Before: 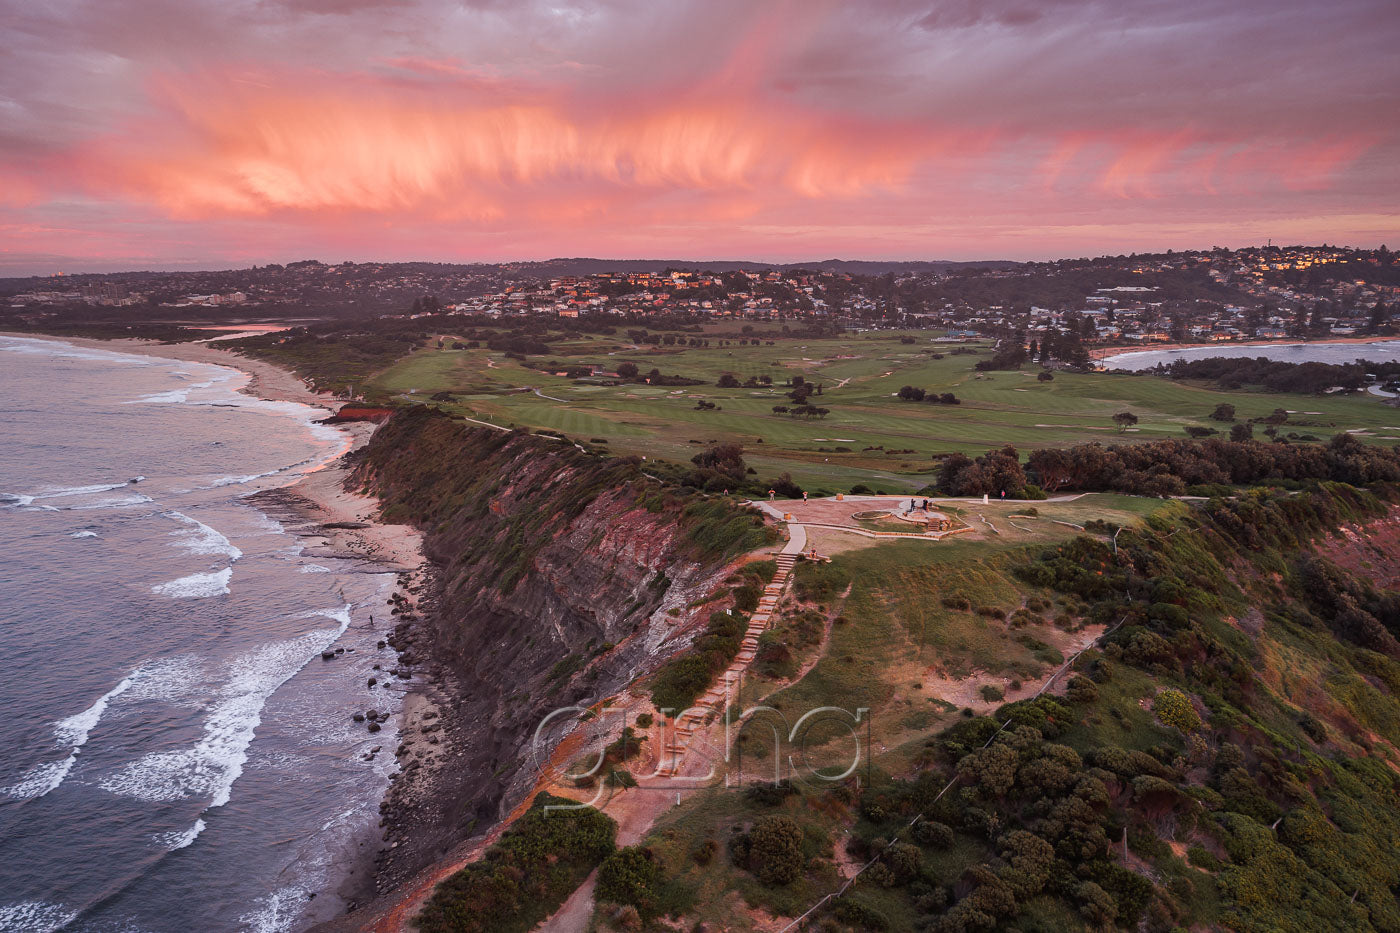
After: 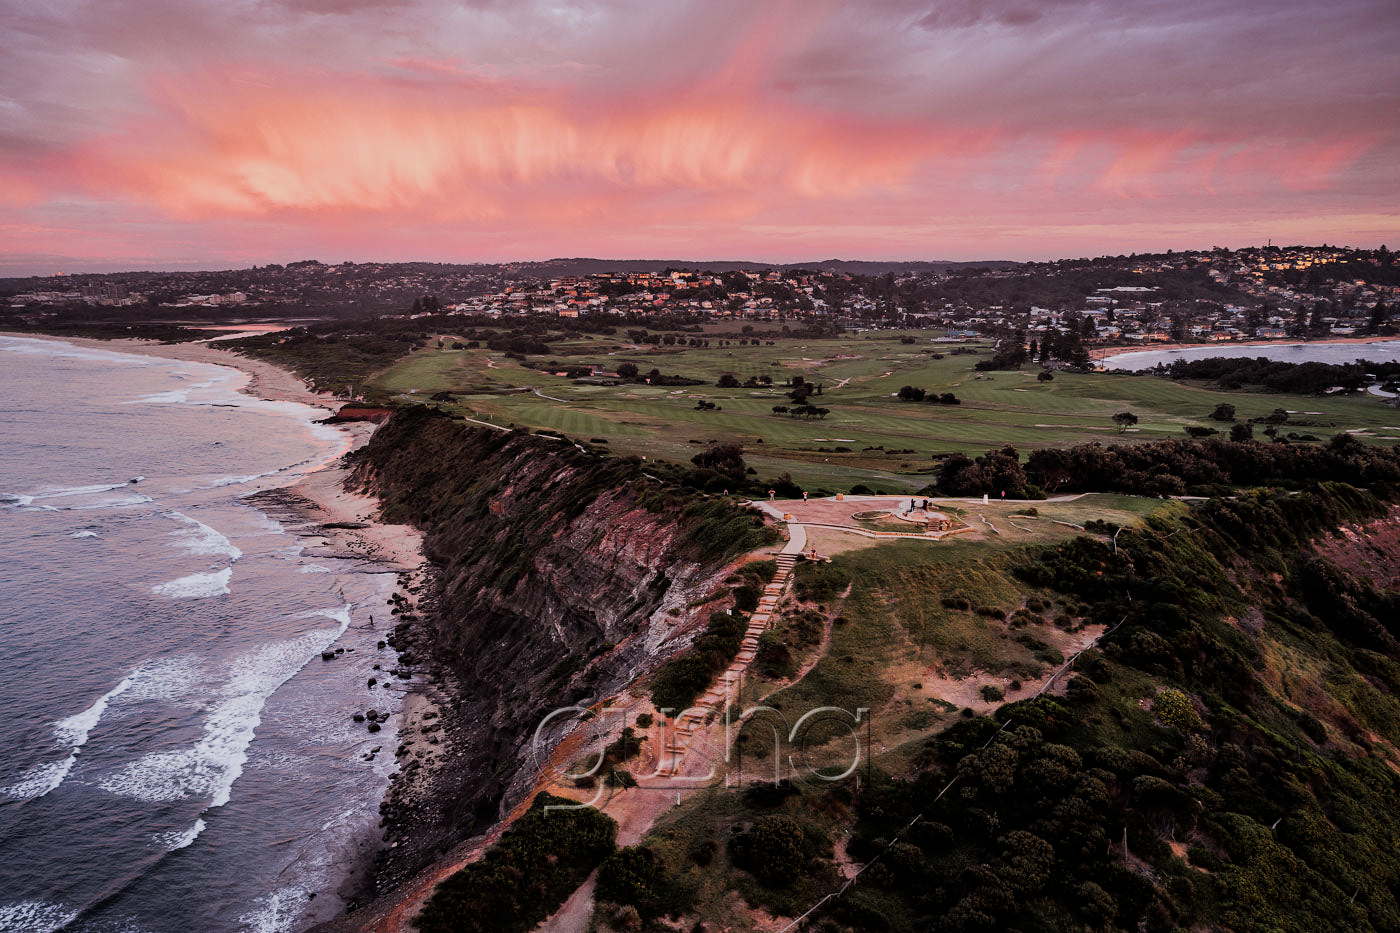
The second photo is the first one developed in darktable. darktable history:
filmic rgb: black relative exposure -5.06 EV, white relative exposure 3.97 EV, hardness 2.88, contrast 1.297, highlights saturation mix -30.44%
